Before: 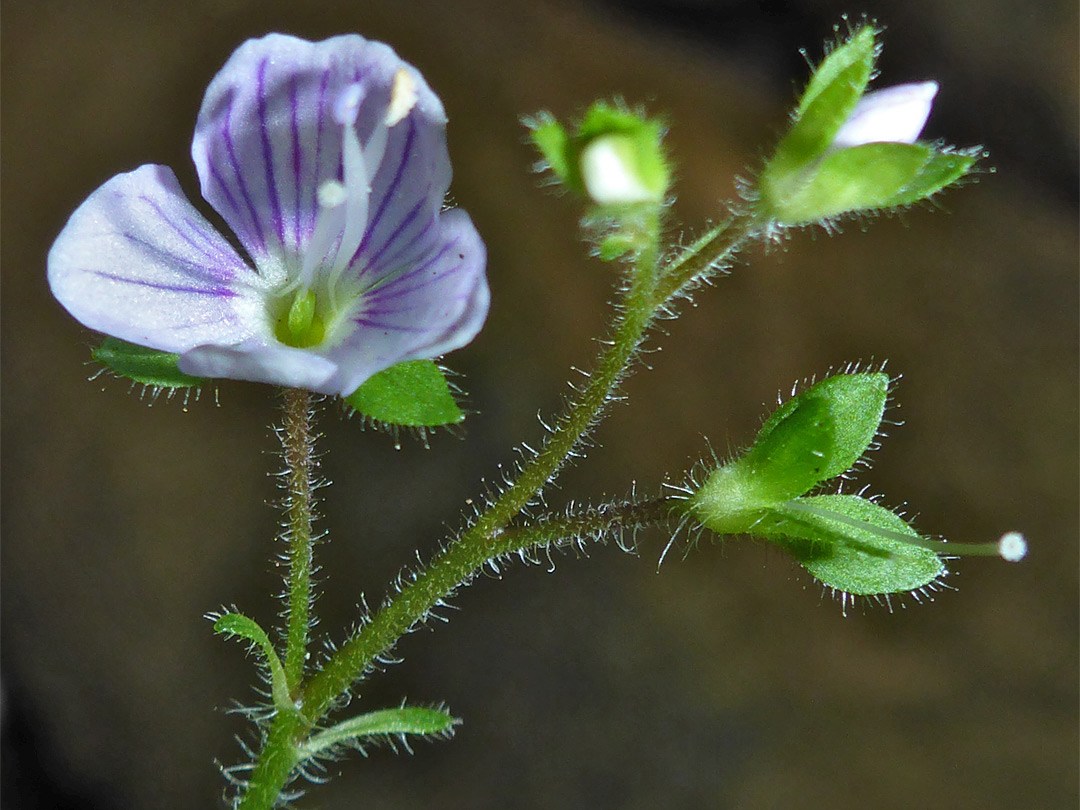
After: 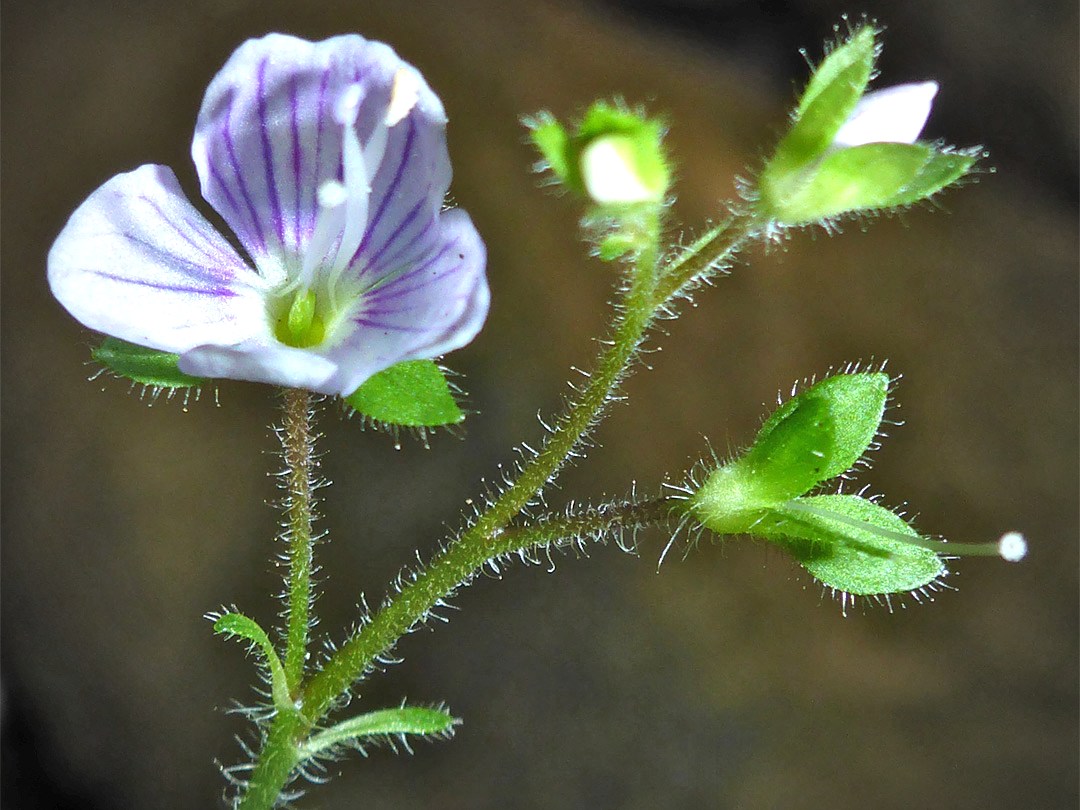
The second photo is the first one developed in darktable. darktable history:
vignetting: fall-off start 71.82%
exposure: black level correction 0, exposure 0.698 EV, compensate highlight preservation false
